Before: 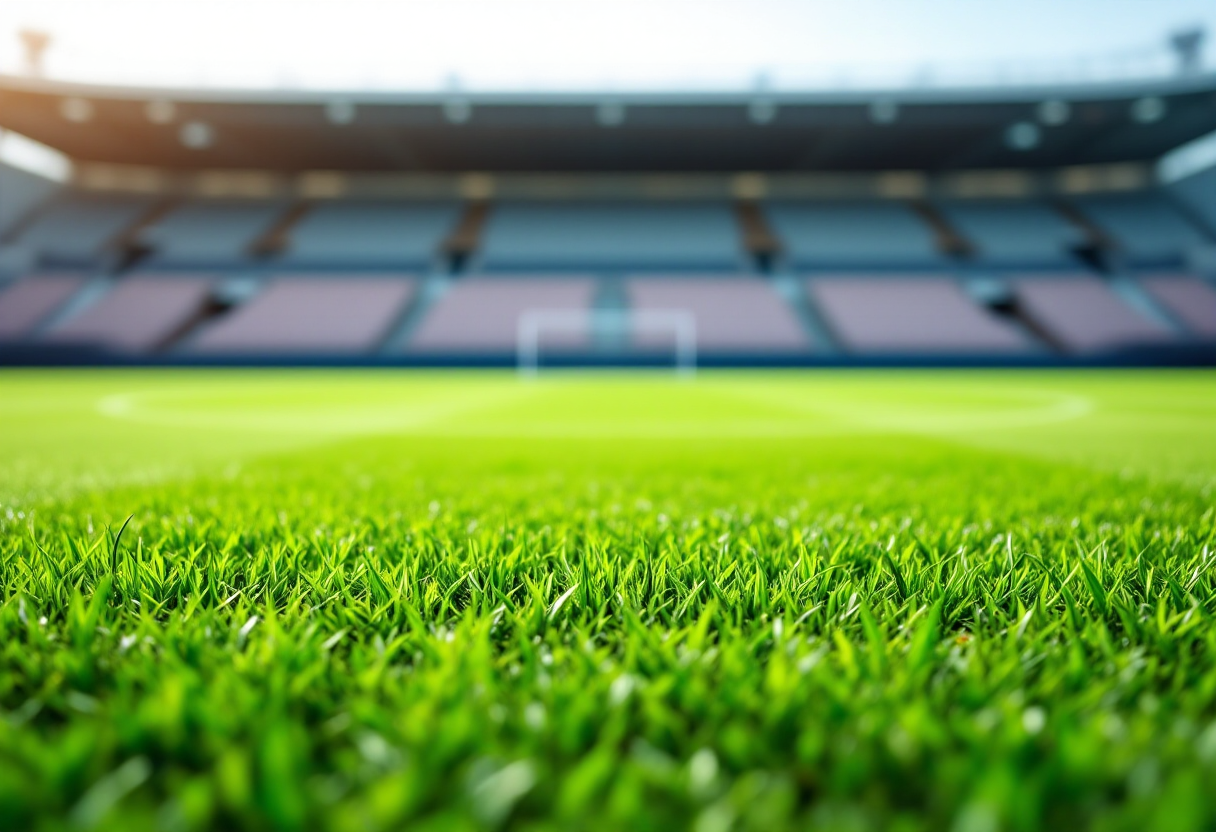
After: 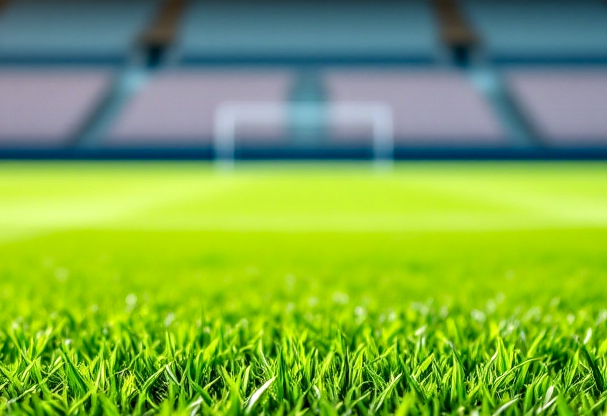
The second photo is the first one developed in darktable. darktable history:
local contrast: on, module defaults
haze removal: compatibility mode true, adaptive false
crop: left 25%, top 25%, right 25%, bottom 25%
